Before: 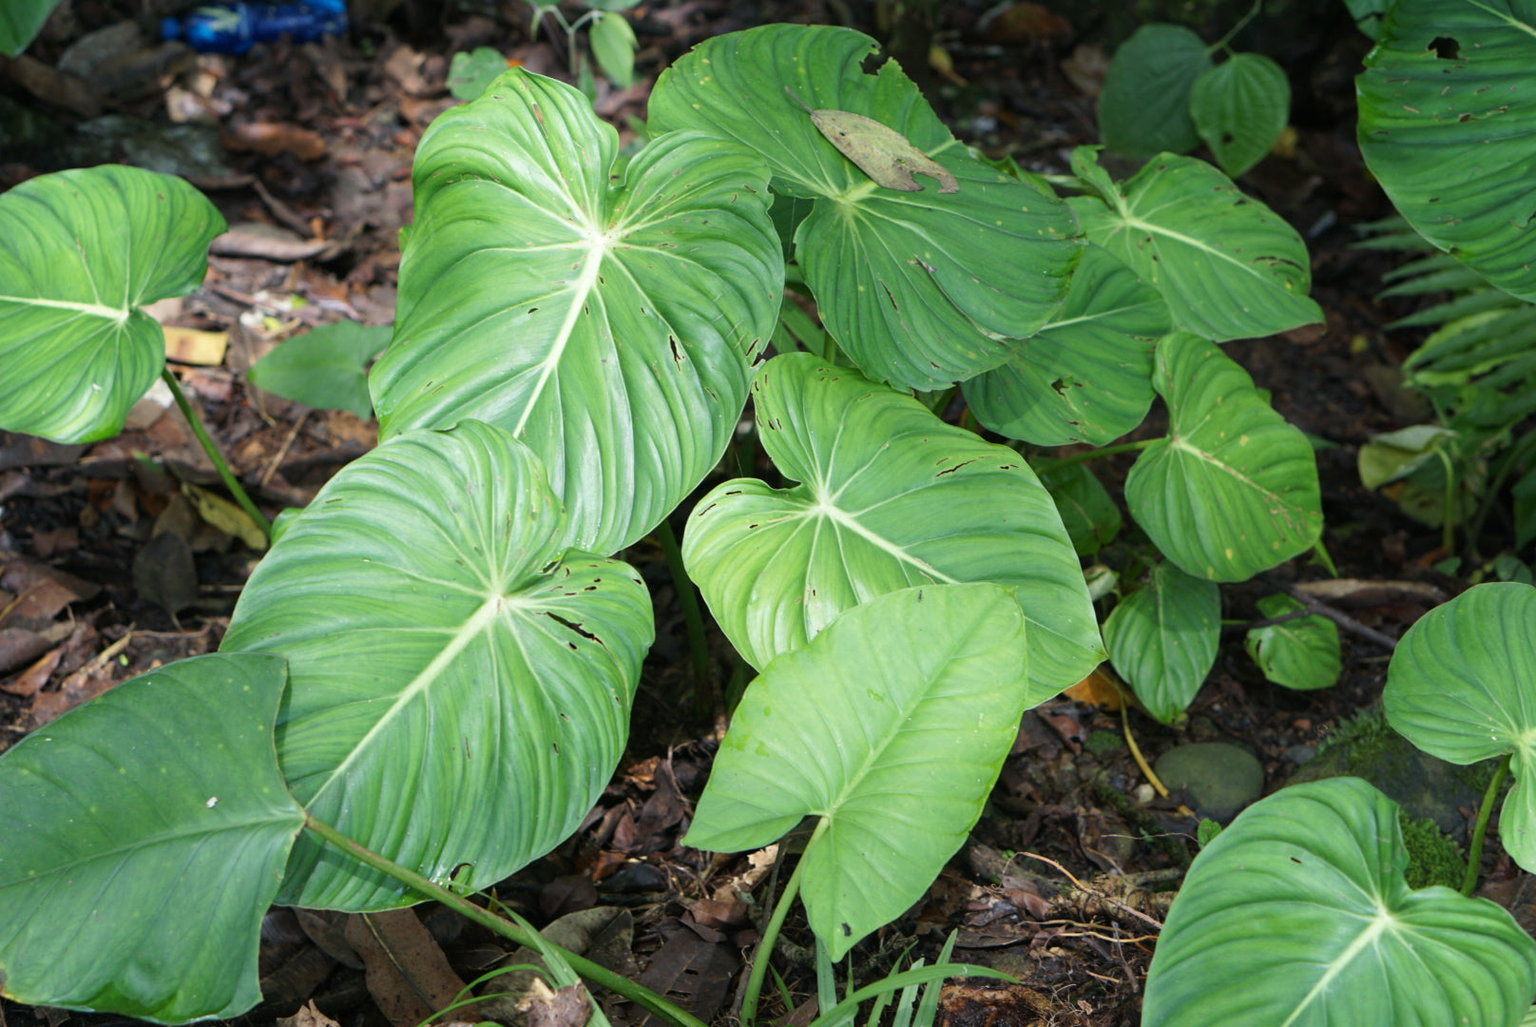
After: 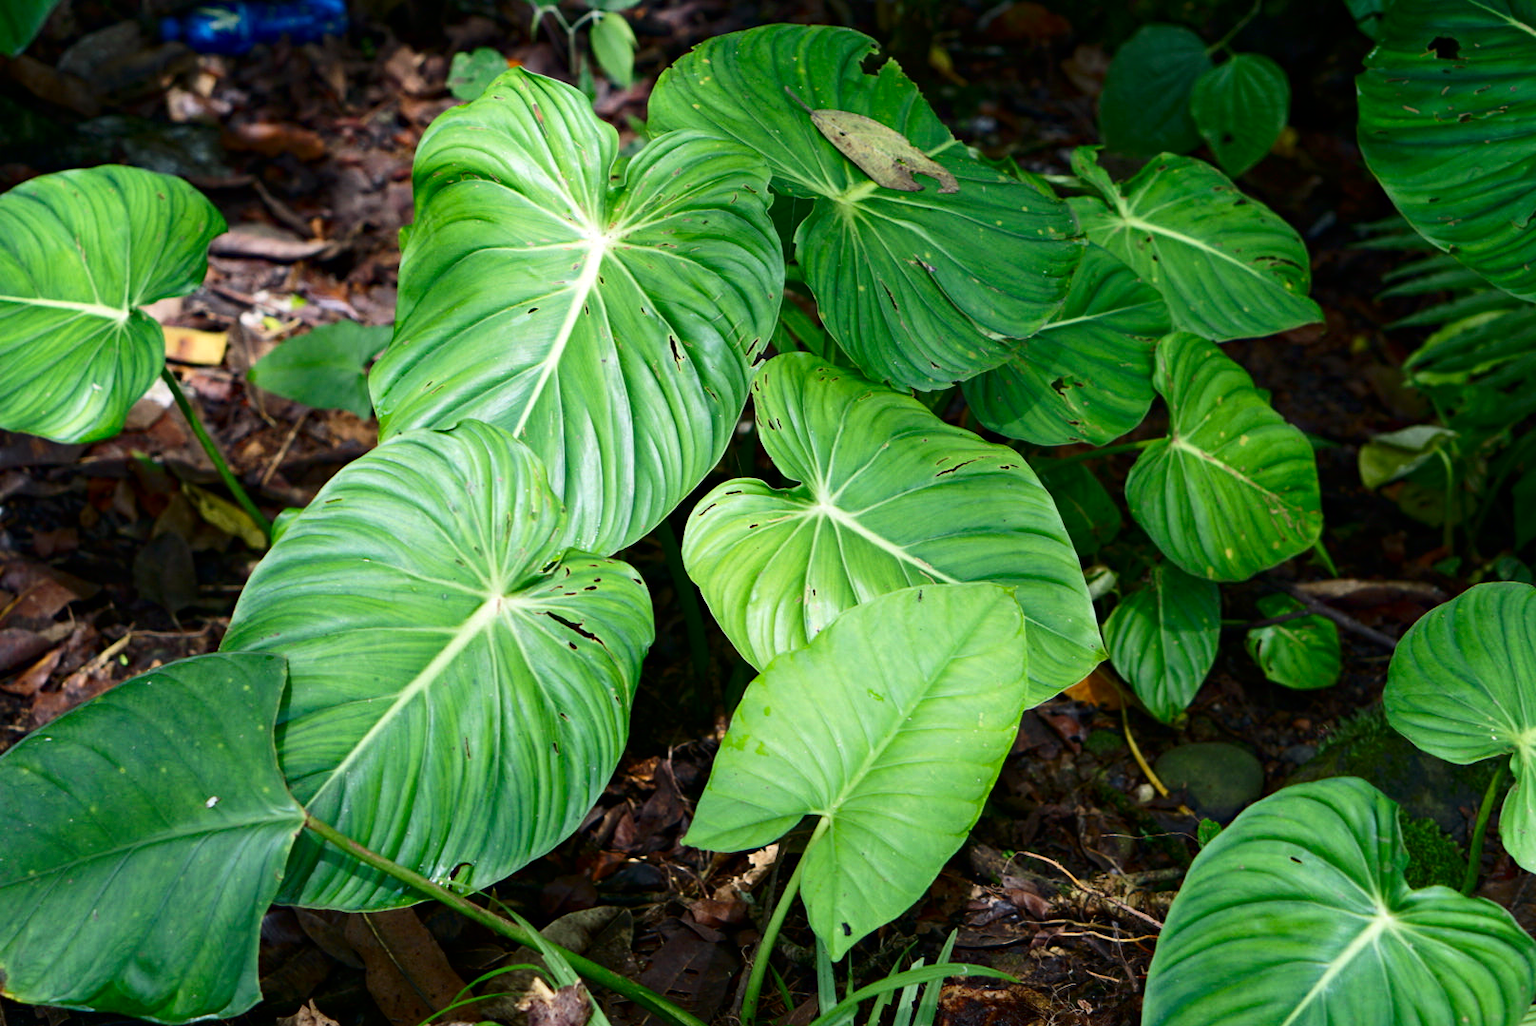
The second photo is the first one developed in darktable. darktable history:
haze removal: compatibility mode true, adaptive false
contrast brightness saturation: contrast 0.19, brightness -0.11, saturation 0.21
